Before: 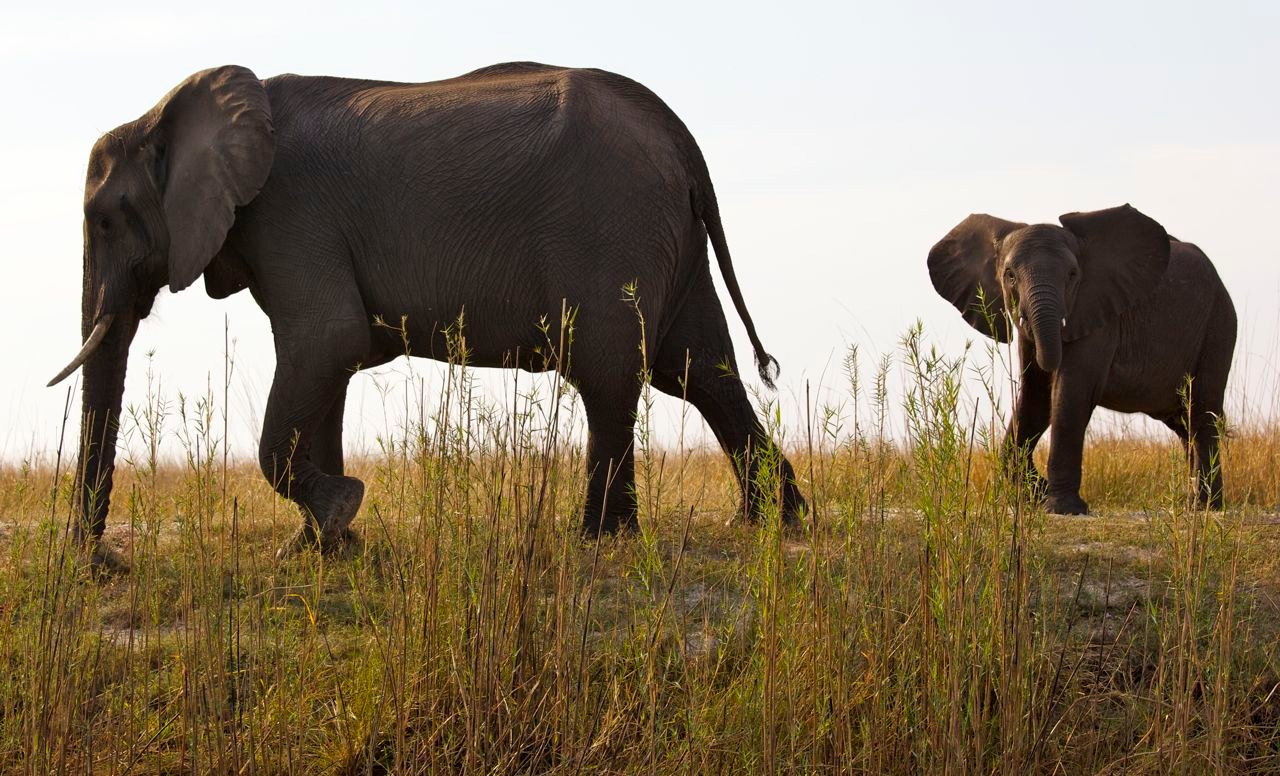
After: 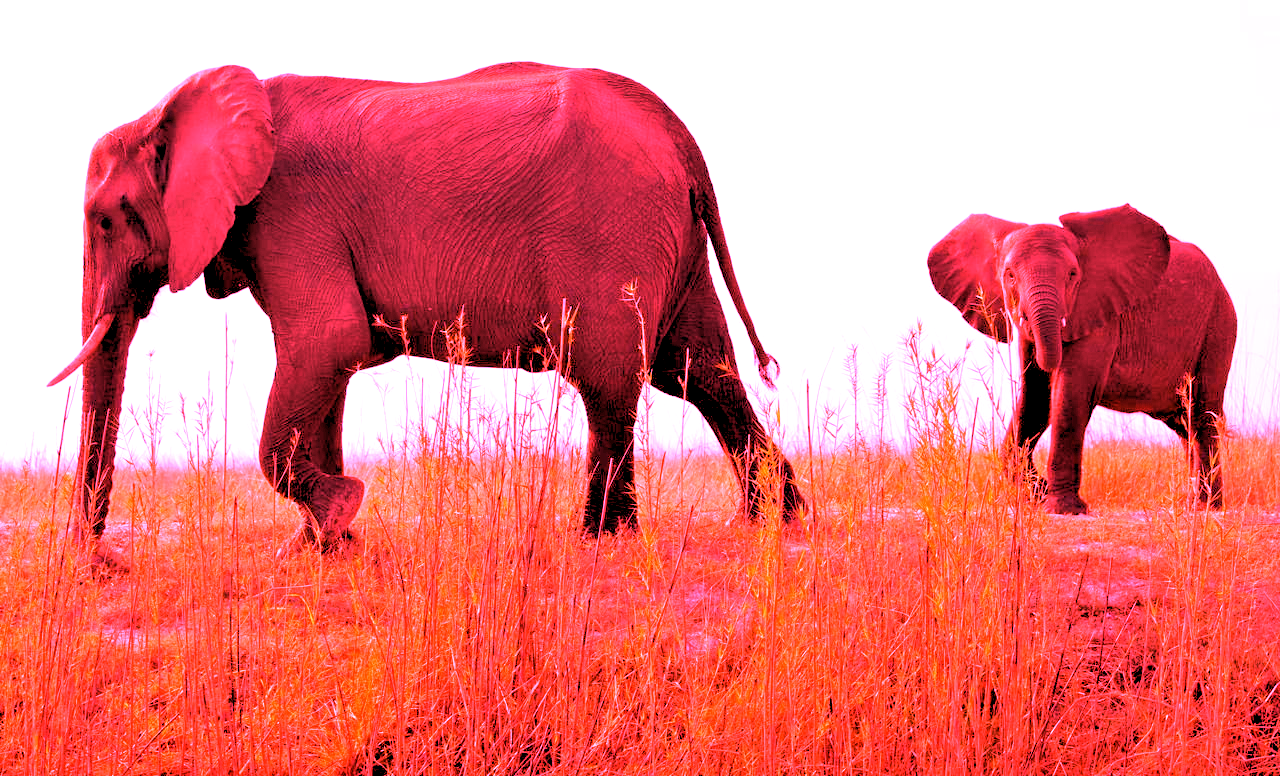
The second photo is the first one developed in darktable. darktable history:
rgb levels: levels [[0.034, 0.472, 0.904], [0, 0.5, 1], [0, 0.5, 1]]
white balance: red 4.26, blue 1.802
